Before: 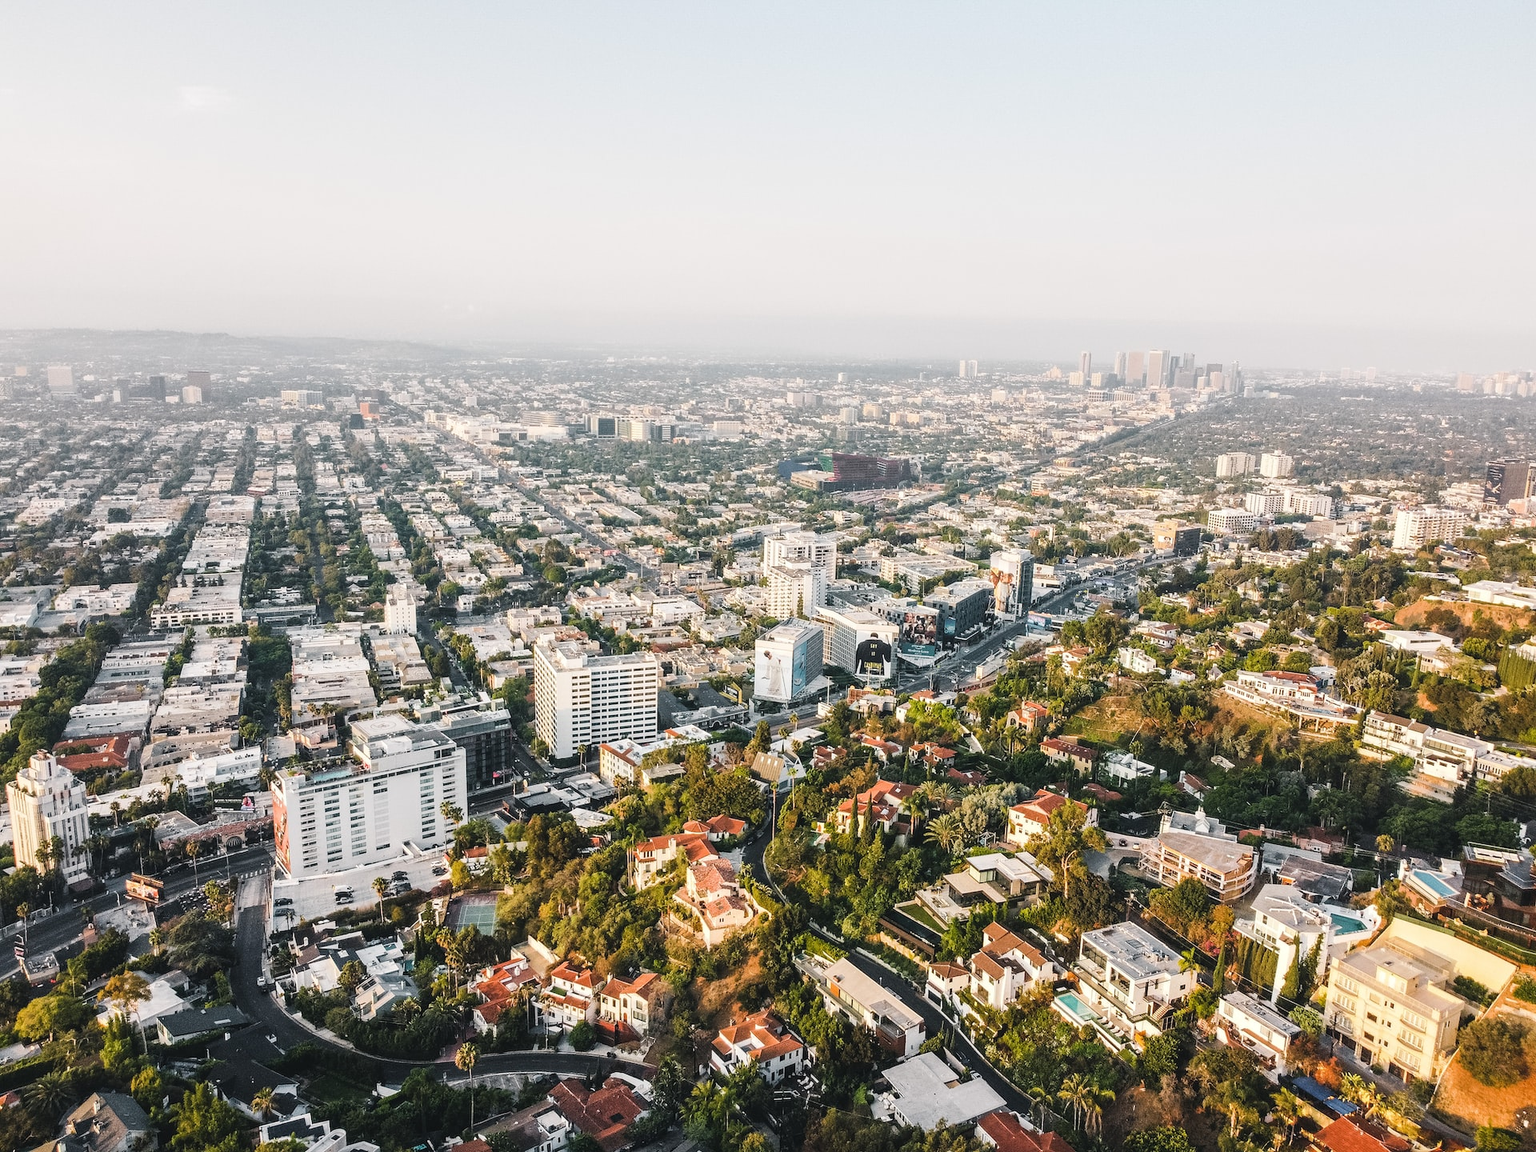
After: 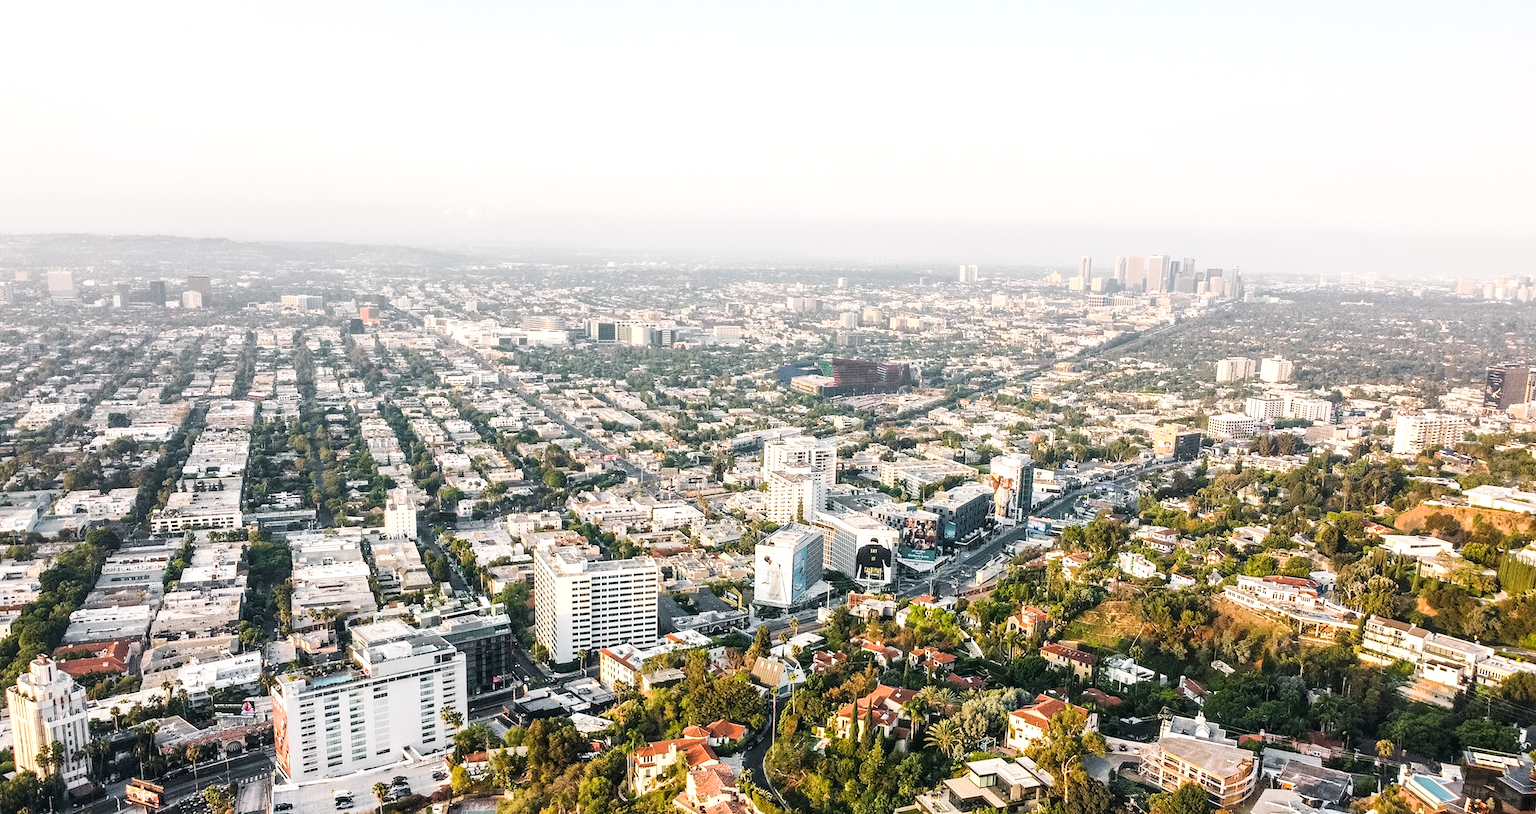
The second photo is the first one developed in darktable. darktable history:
crop and rotate: top 8.293%, bottom 20.996%
exposure: black level correction 0.005, exposure 0.286 EV, compensate highlight preservation false
